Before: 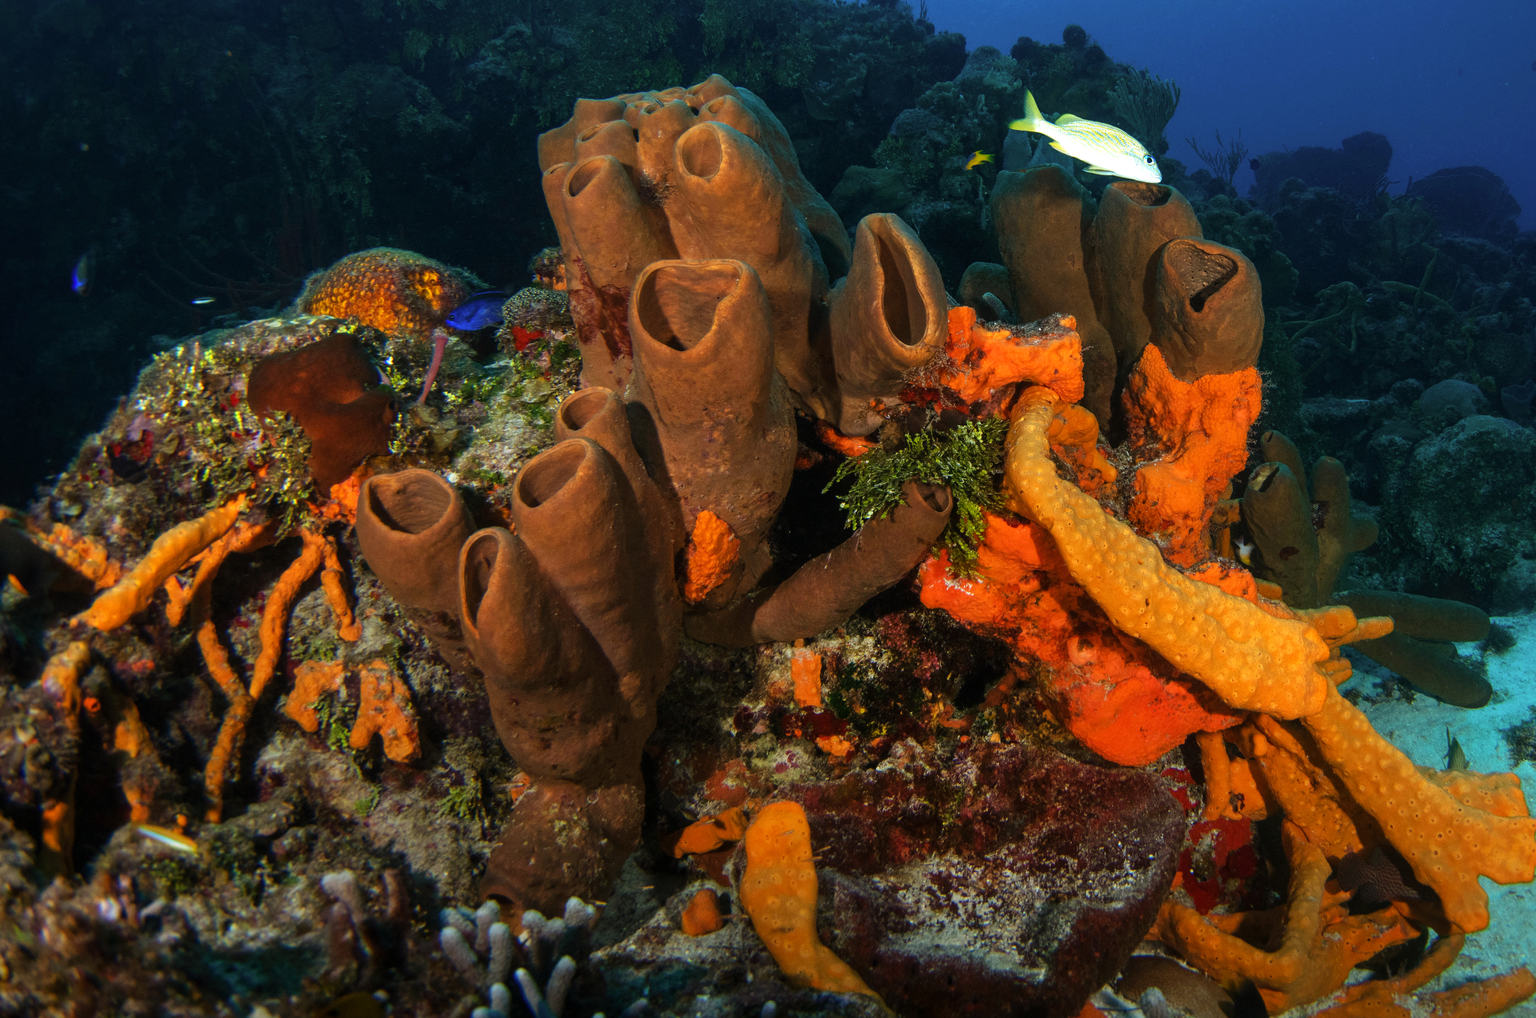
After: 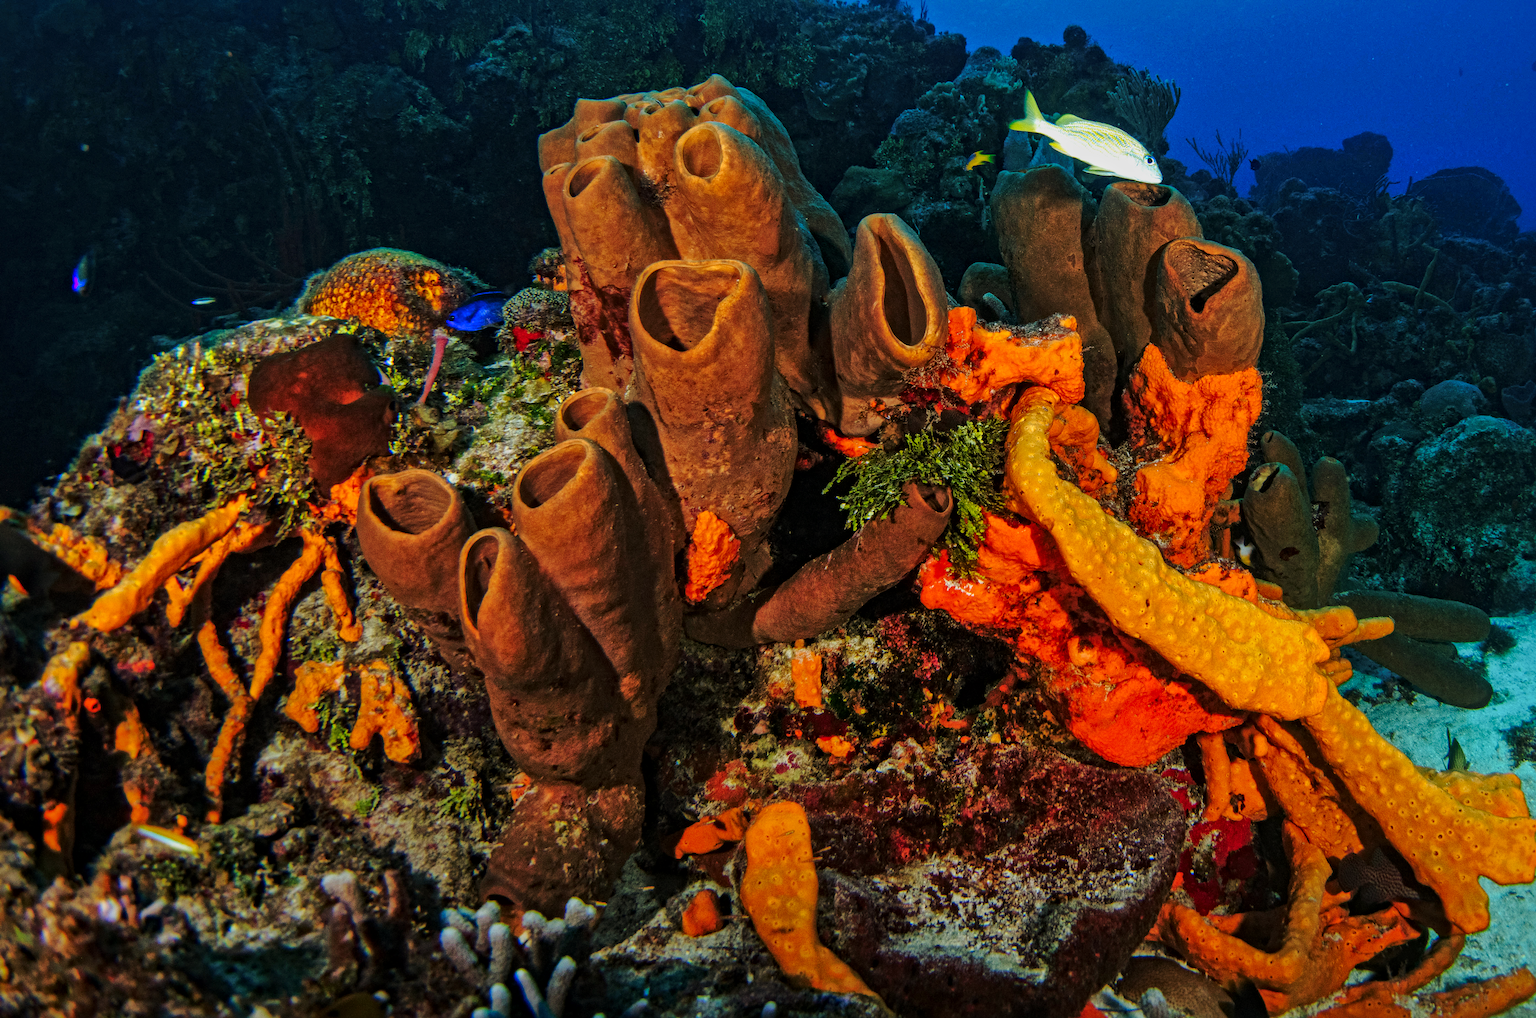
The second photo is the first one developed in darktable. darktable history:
local contrast: mode bilateral grid, contrast 19, coarseness 20, detail 150%, midtone range 0.2
shadows and highlights: on, module defaults
base curve: curves: ch0 [(0, 0) (0.036, 0.037) (0.121, 0.228) (0.46, 0.76) (0.859, 0.983) (1, 1)], preserve colors none
exposure: black level correction 0, exposure -0.803 EV, compensate exposure bias true, compensate highlight preservation false
